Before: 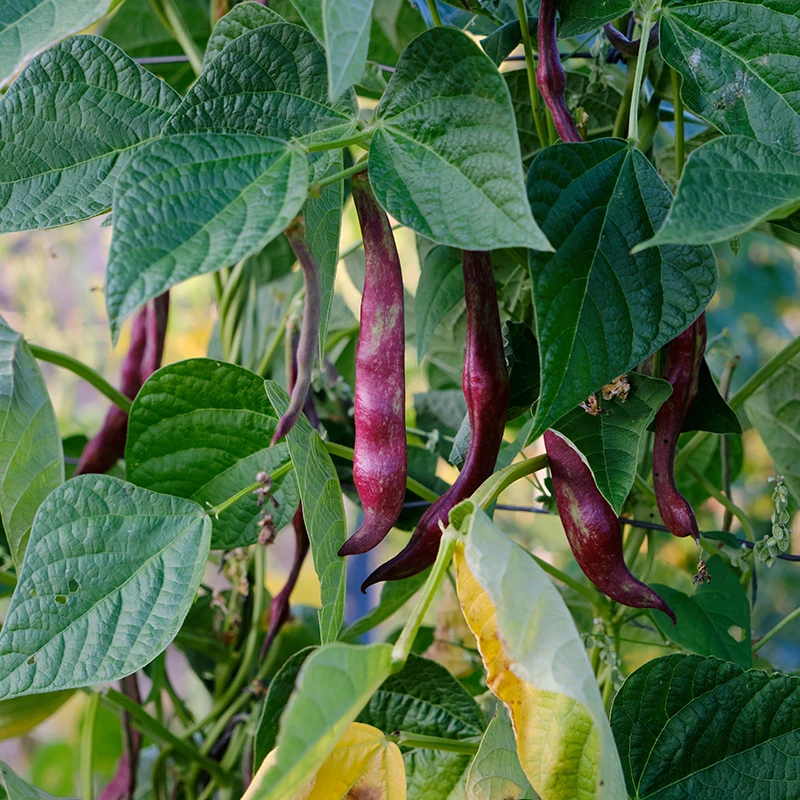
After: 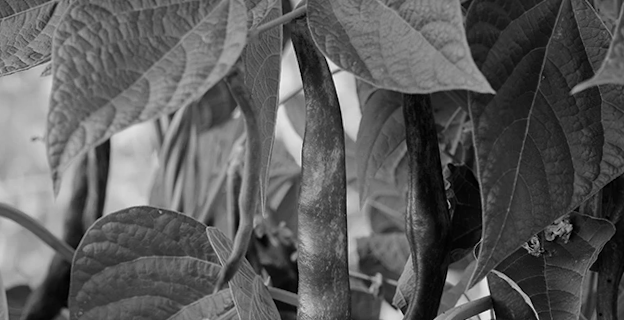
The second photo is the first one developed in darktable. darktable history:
crop: left 7.036%, top 18.398%, right 14.379%, bottom 40.043%
exposure: black level correction 0.001, exposure -0.125 EV, compensate exposure bias true, compensate highlight preservation false
rotate and perspective: rotation -1°, crop left 0.011, crop right 0.989, crop top 0.025, crop bottom 0.975
color zones: curves: ch1 [(0.263, 0.53) (0.376, 0.287) (0.487, 0.512) (0.748, 0.547) (1, 0.513)]; ch2 [(0.262, 0.45) (0.751, 0.477)], mix 31.98%
monochrome: a 32, b 64, size 2.3
